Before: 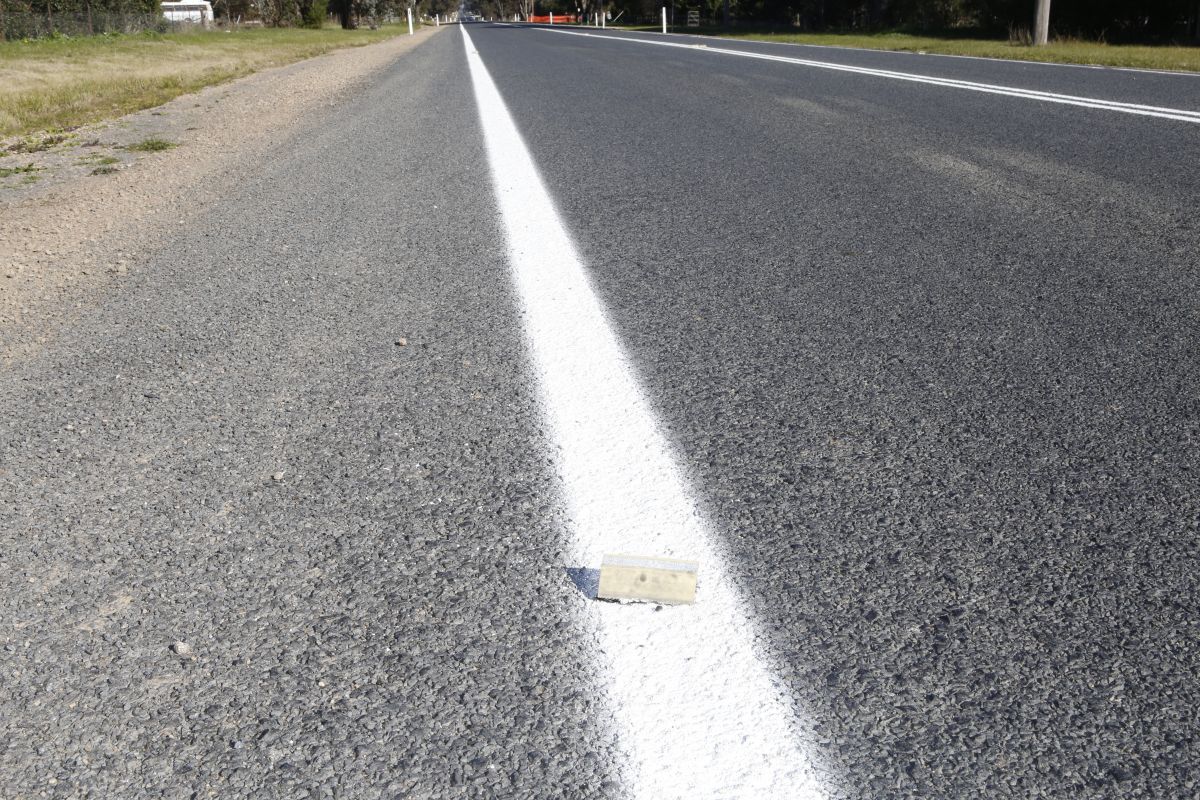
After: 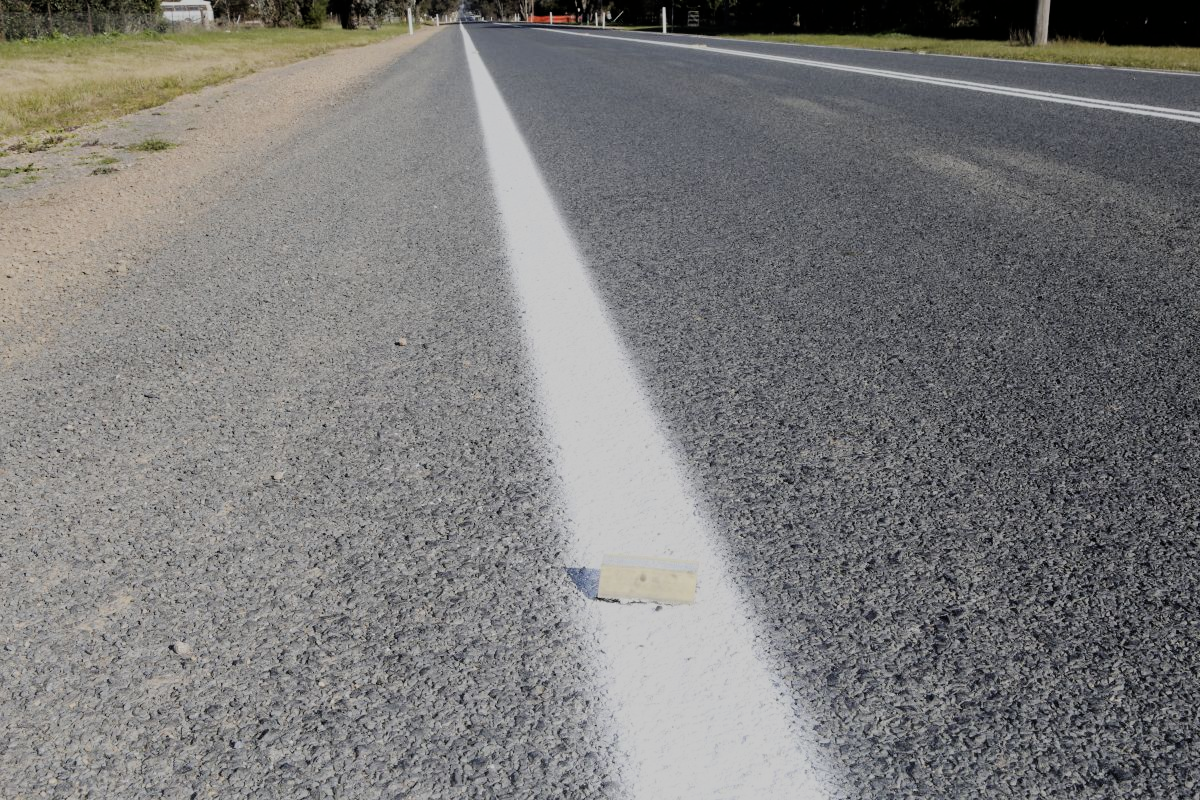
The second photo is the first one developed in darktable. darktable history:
filmic rgb: black relative exposure -6.16 EV, white relative exposure 6.97 EV, hardness 2.26, color science v6 (2022)
